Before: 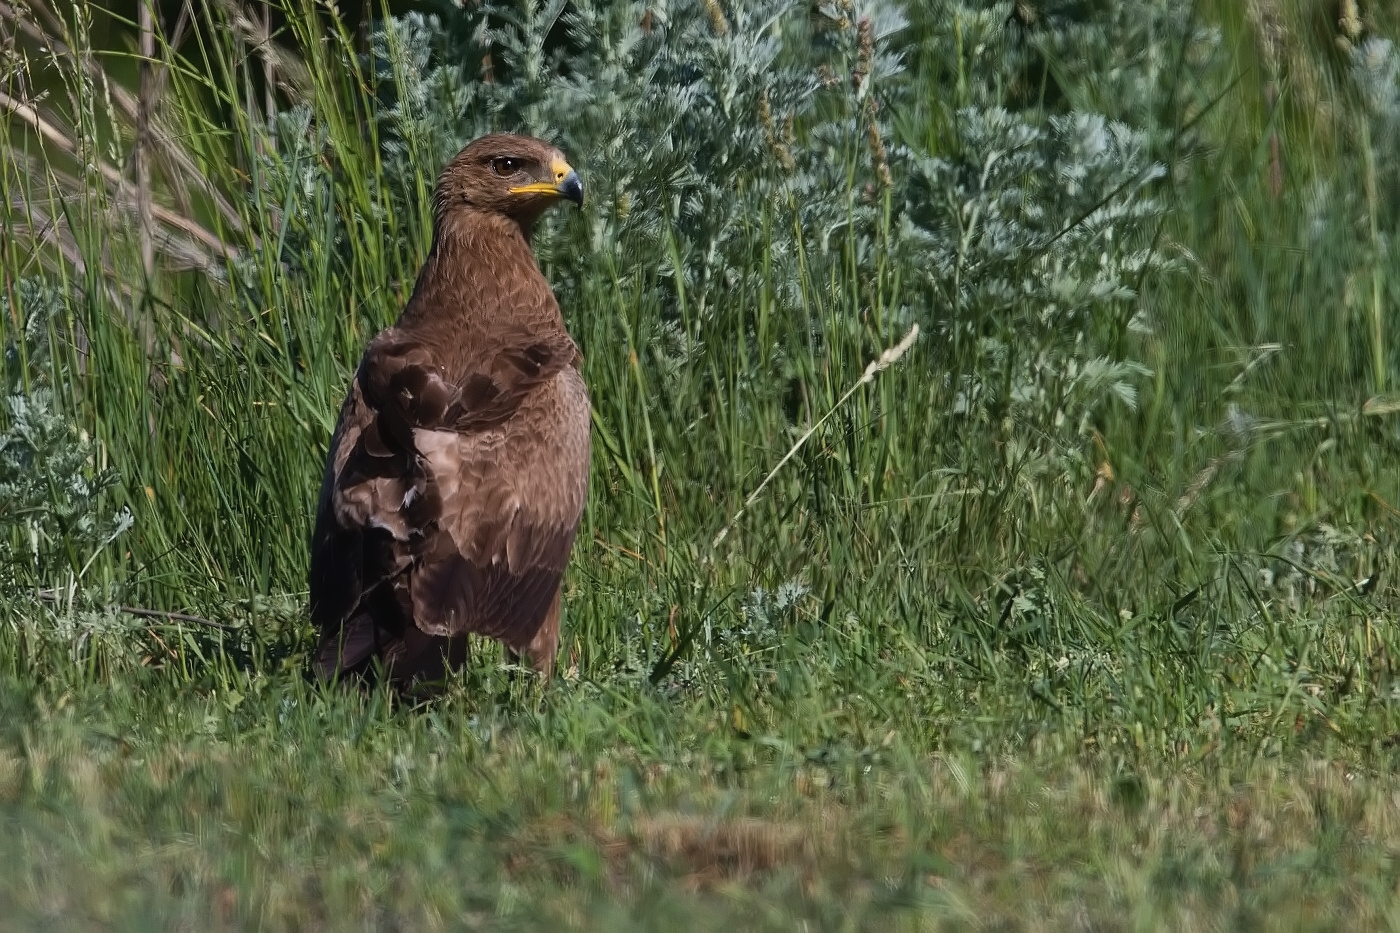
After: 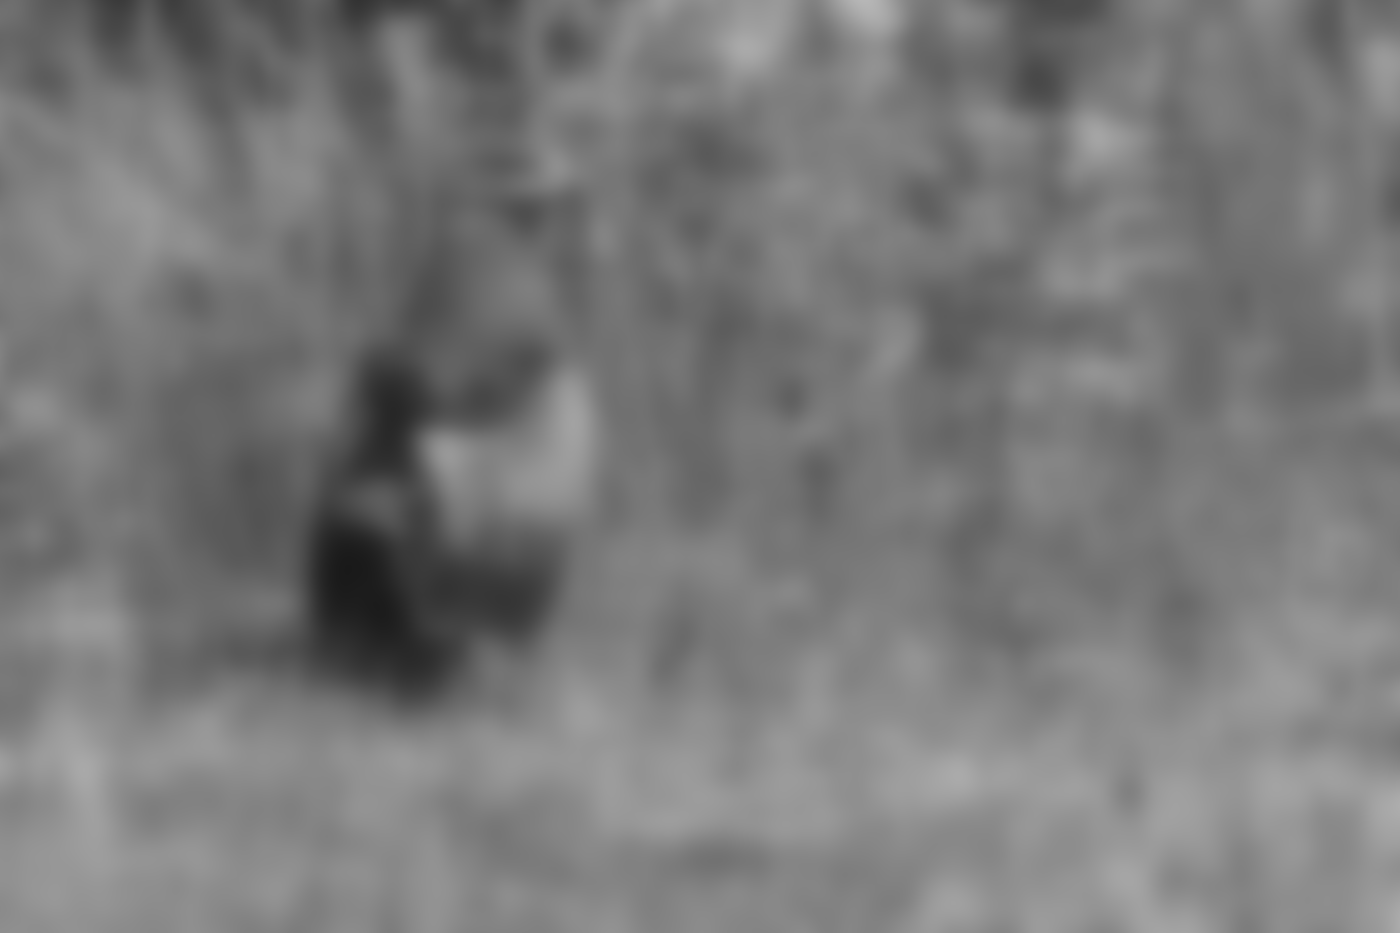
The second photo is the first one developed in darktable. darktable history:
exposure: exposure 1 EV, compensate highlight preservation false
lowpass: radius 16, unbound 0
monochrome: a -71.75, b 75.82
